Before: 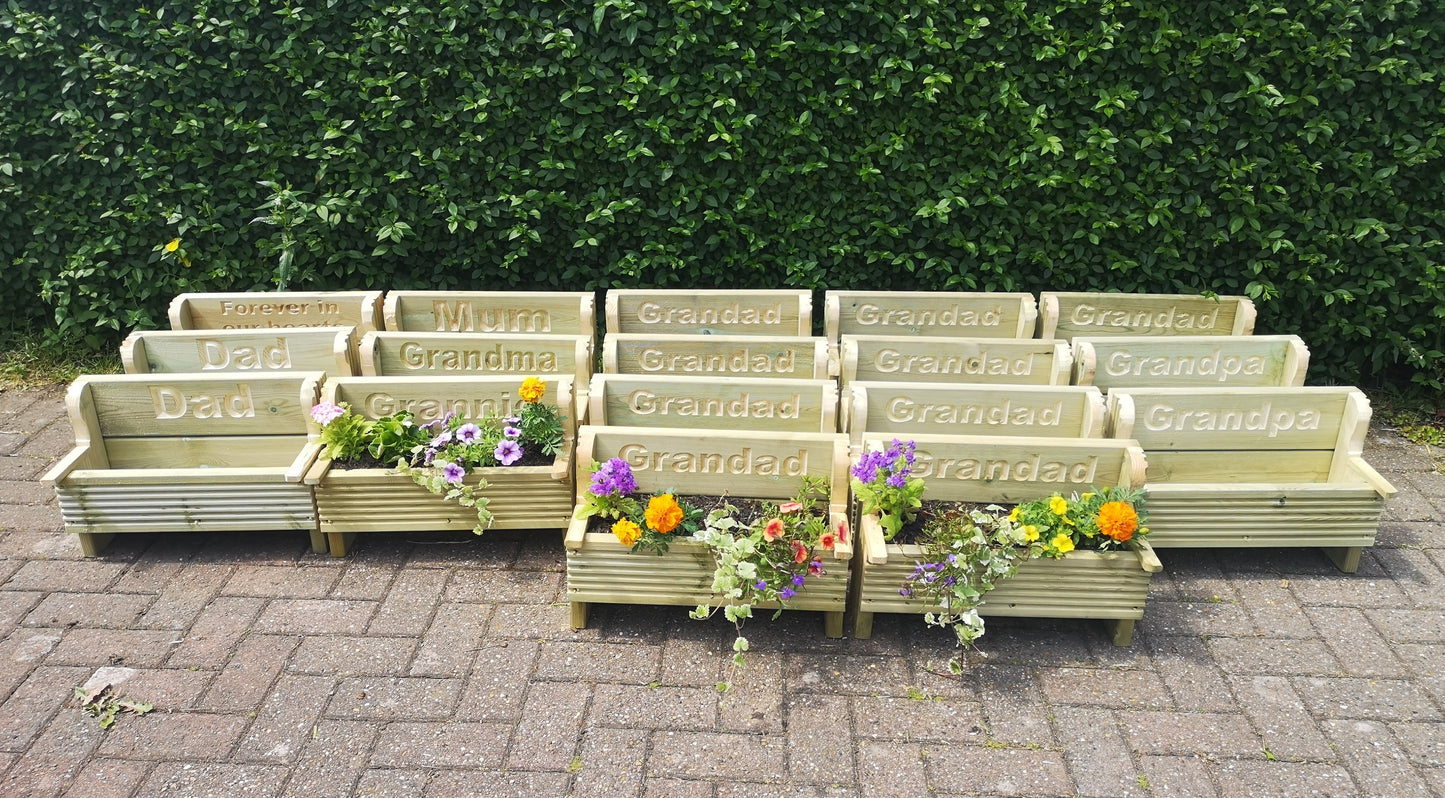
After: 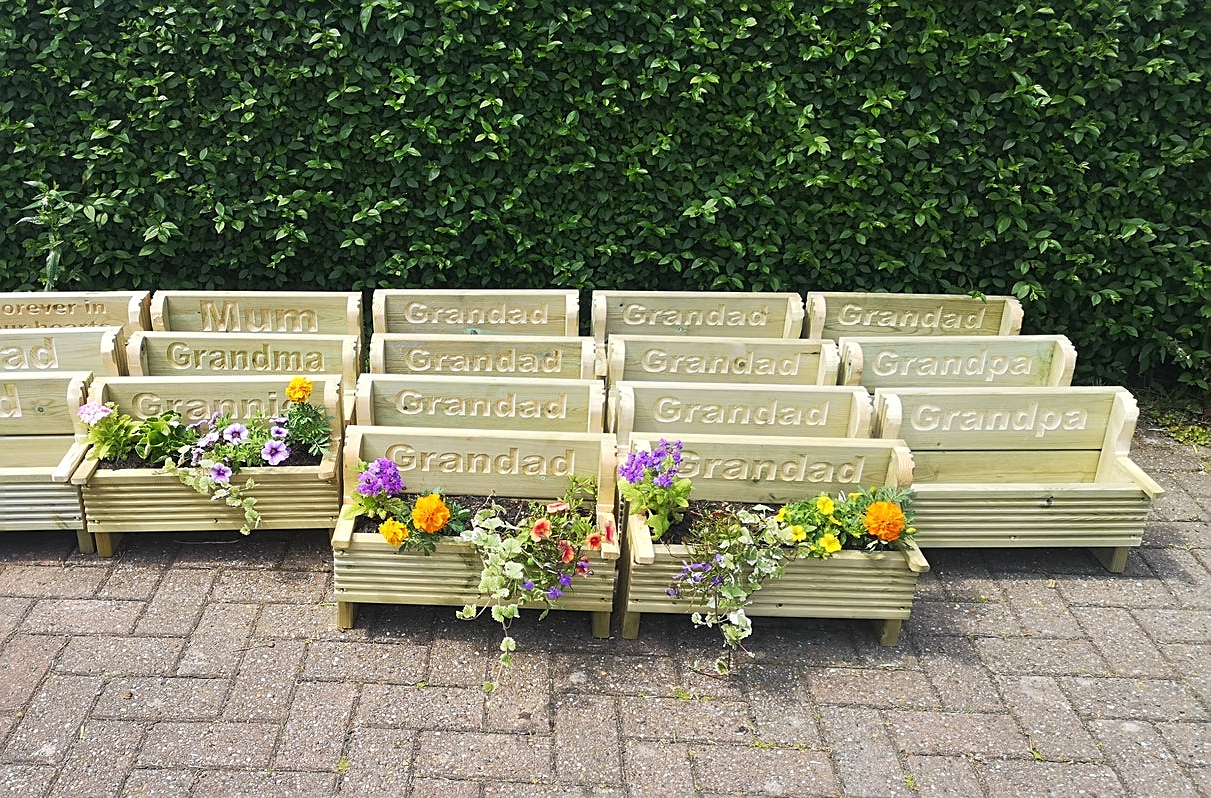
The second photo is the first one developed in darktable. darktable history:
sharpen: on, module defaults
tone equalizer: on, module defaults
crop: left 16.145%
